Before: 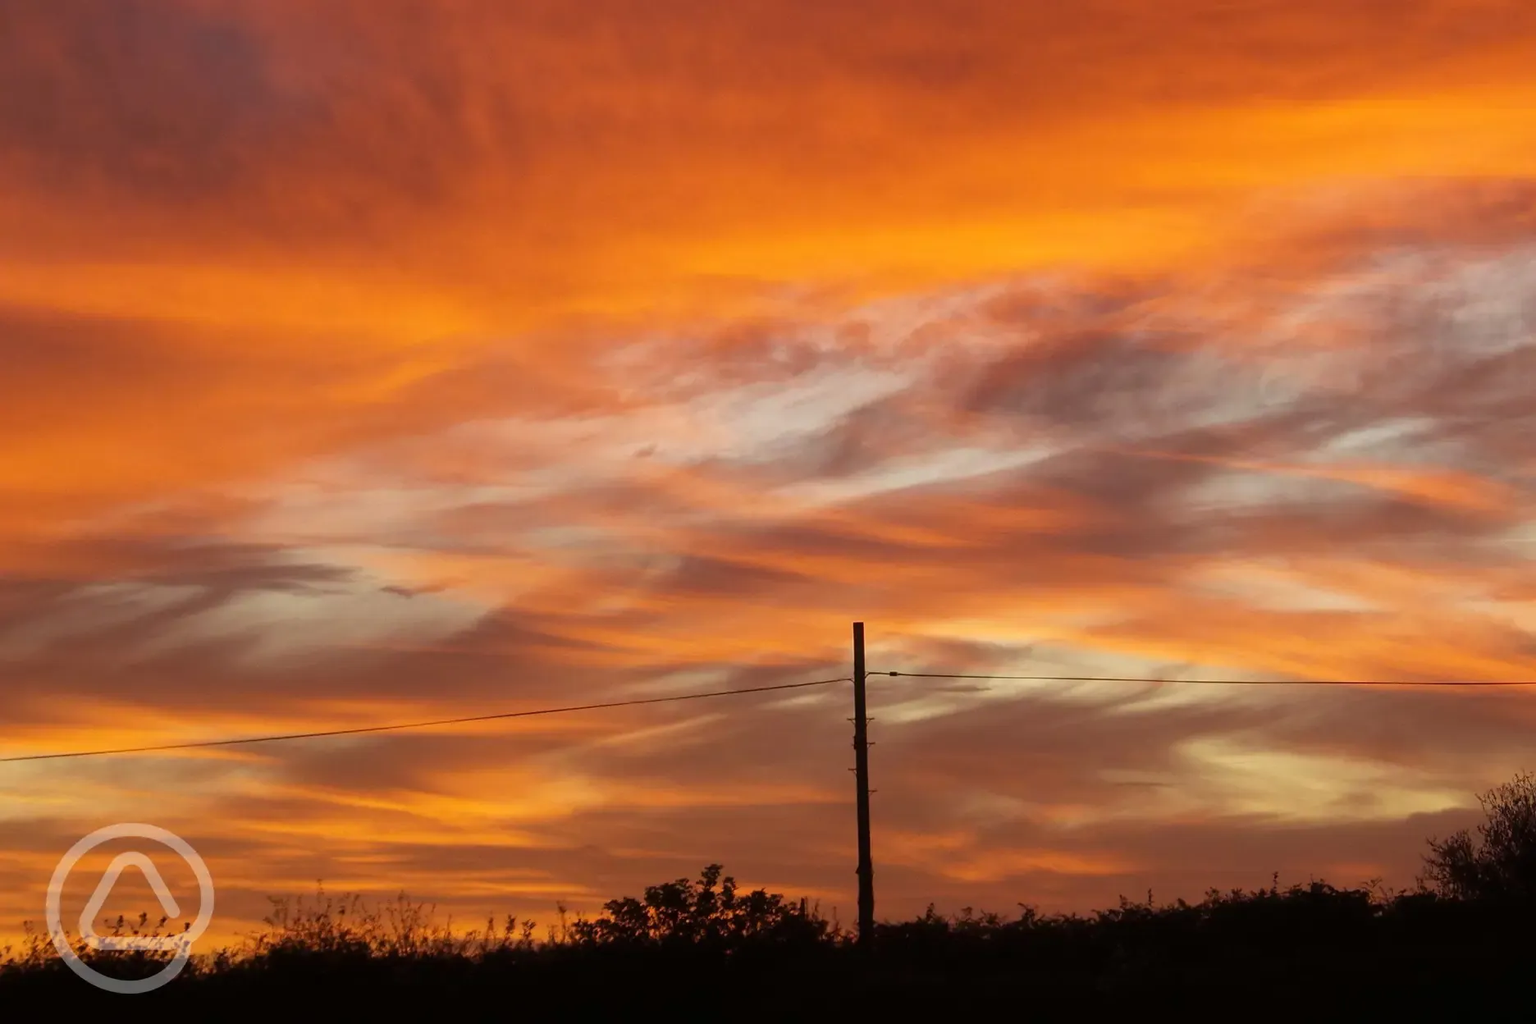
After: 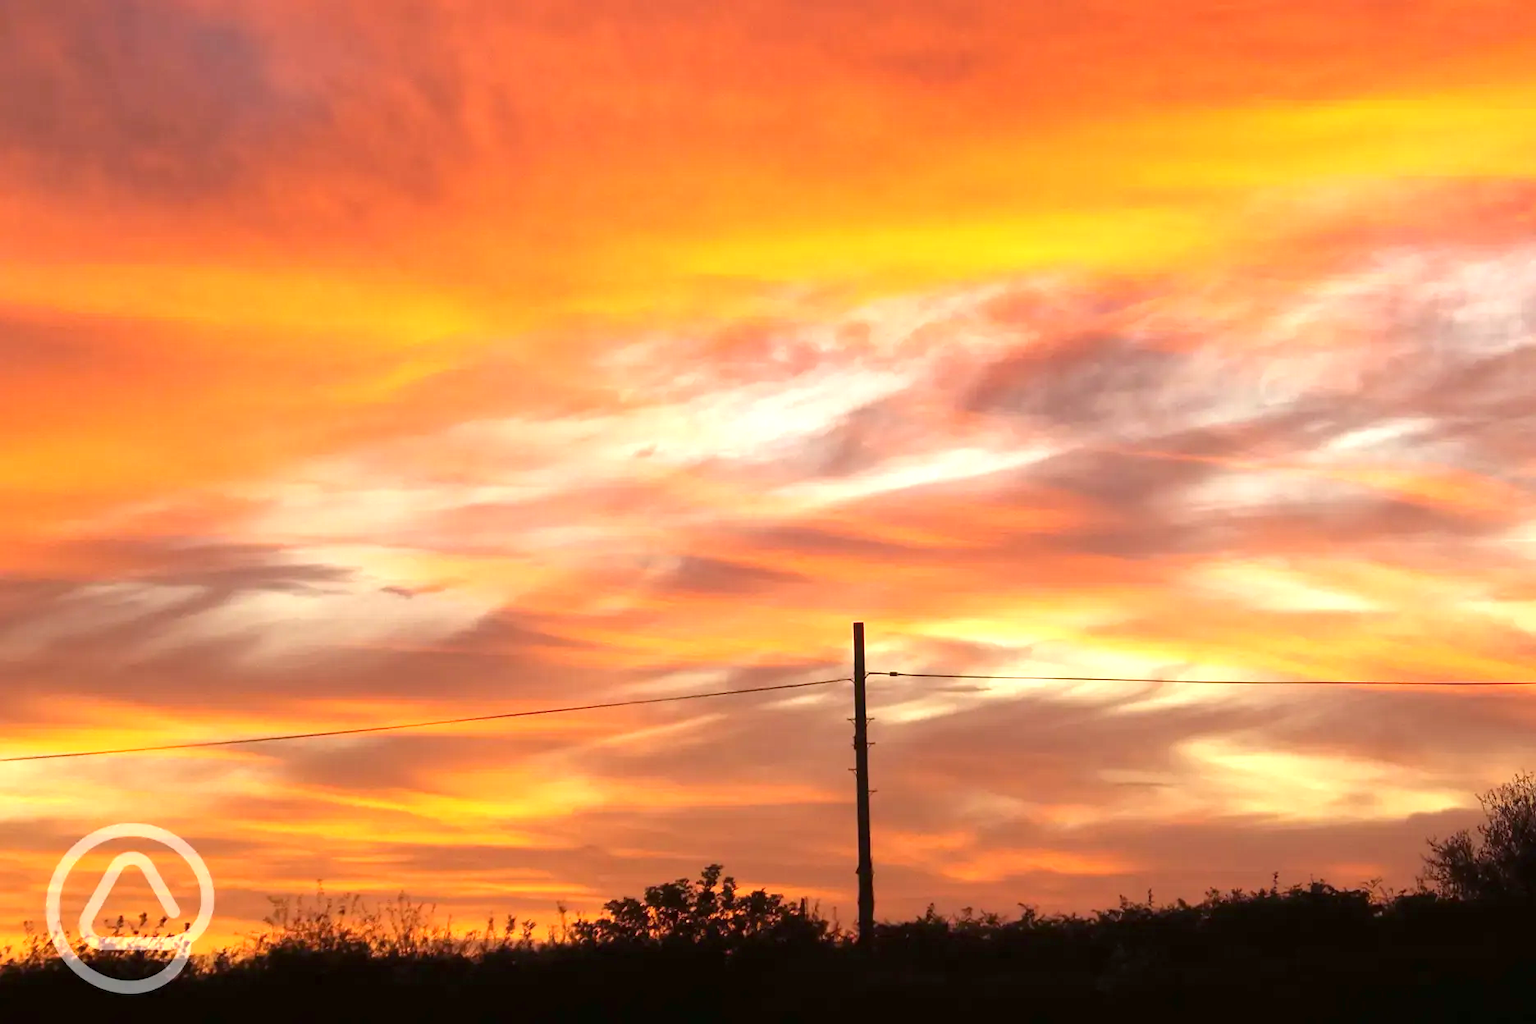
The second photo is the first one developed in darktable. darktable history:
exposure: exposure 1.162 EV, compensate highlight preservation false
